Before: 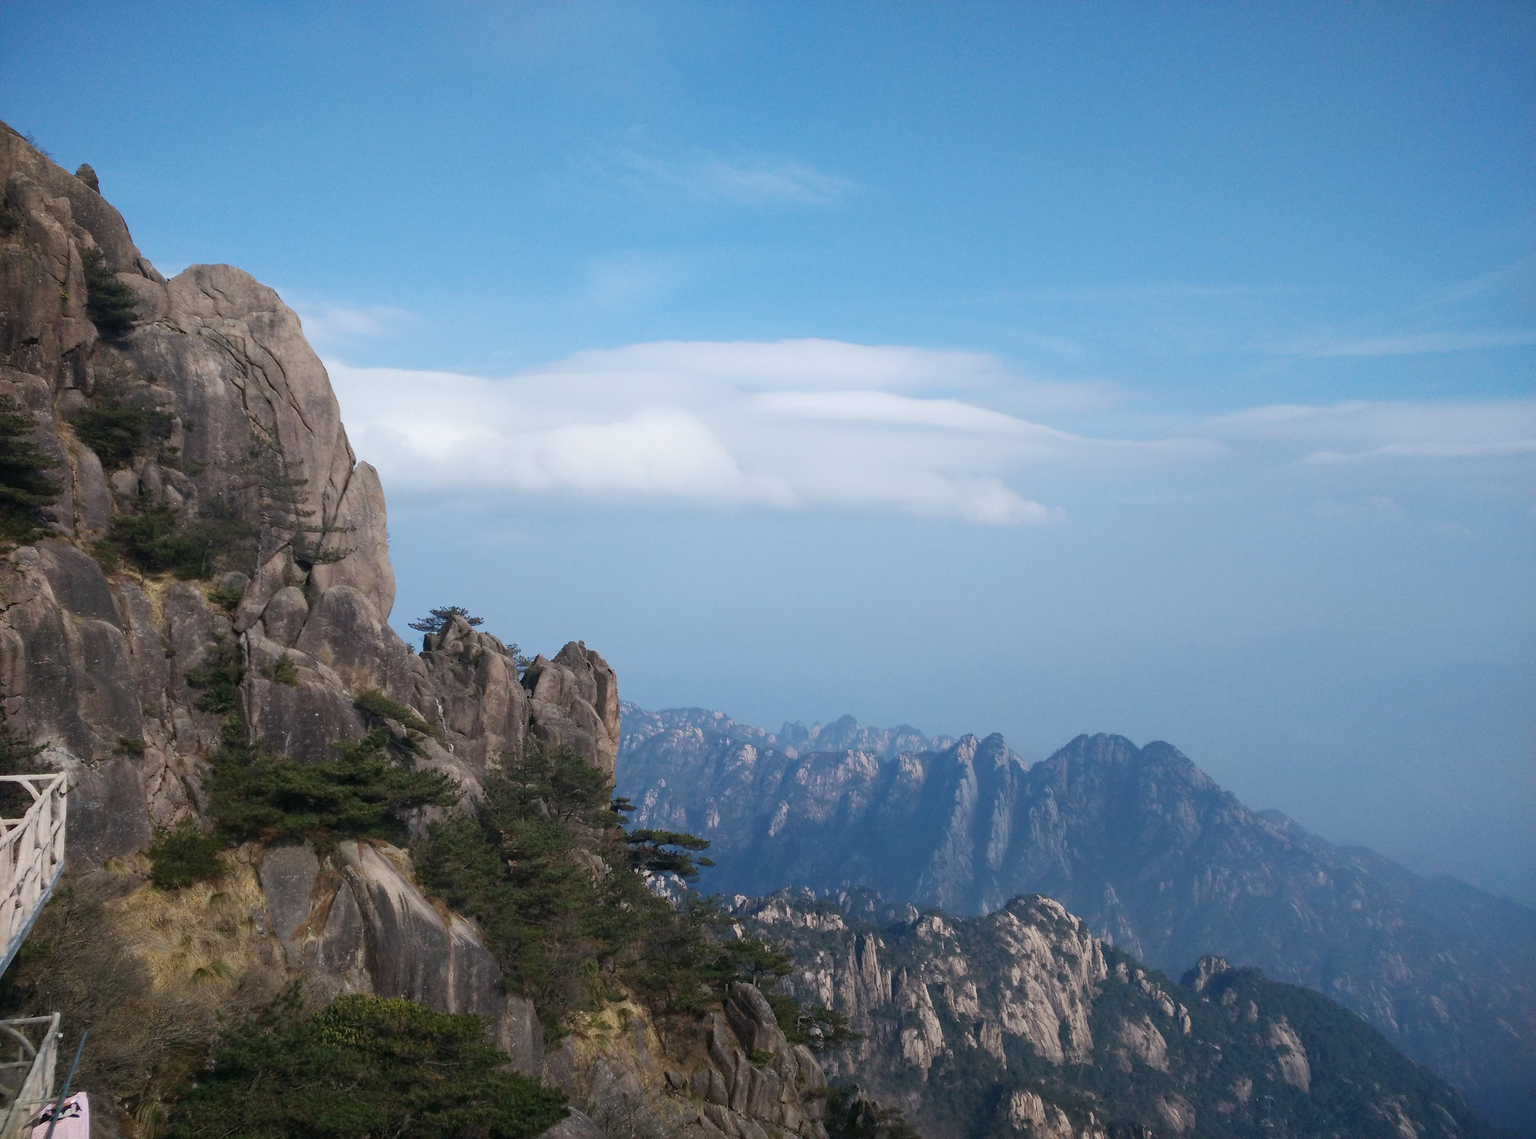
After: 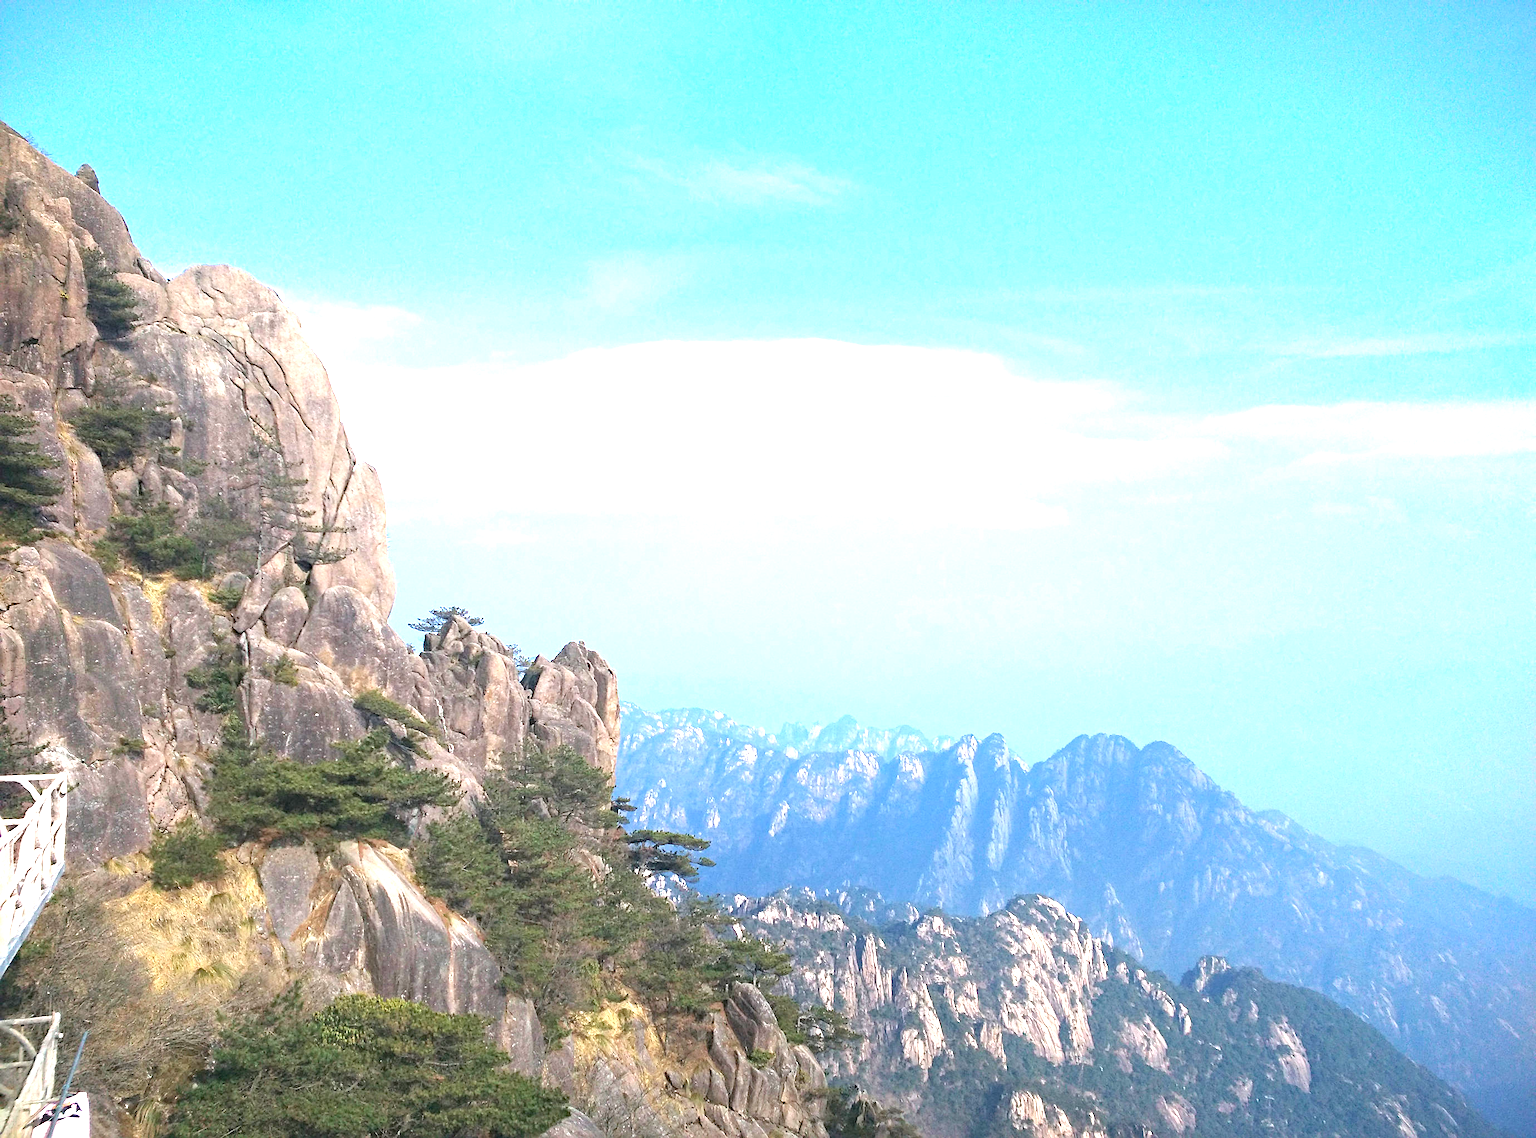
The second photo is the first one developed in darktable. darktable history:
contrast brightness saturation: brightness 0.145
sharpen: on, module defaults
haze removal: compatibility mode true, adaptive false
exposure: black level correction 0, exposure 1.975 EV, compensate highlight preservation false
